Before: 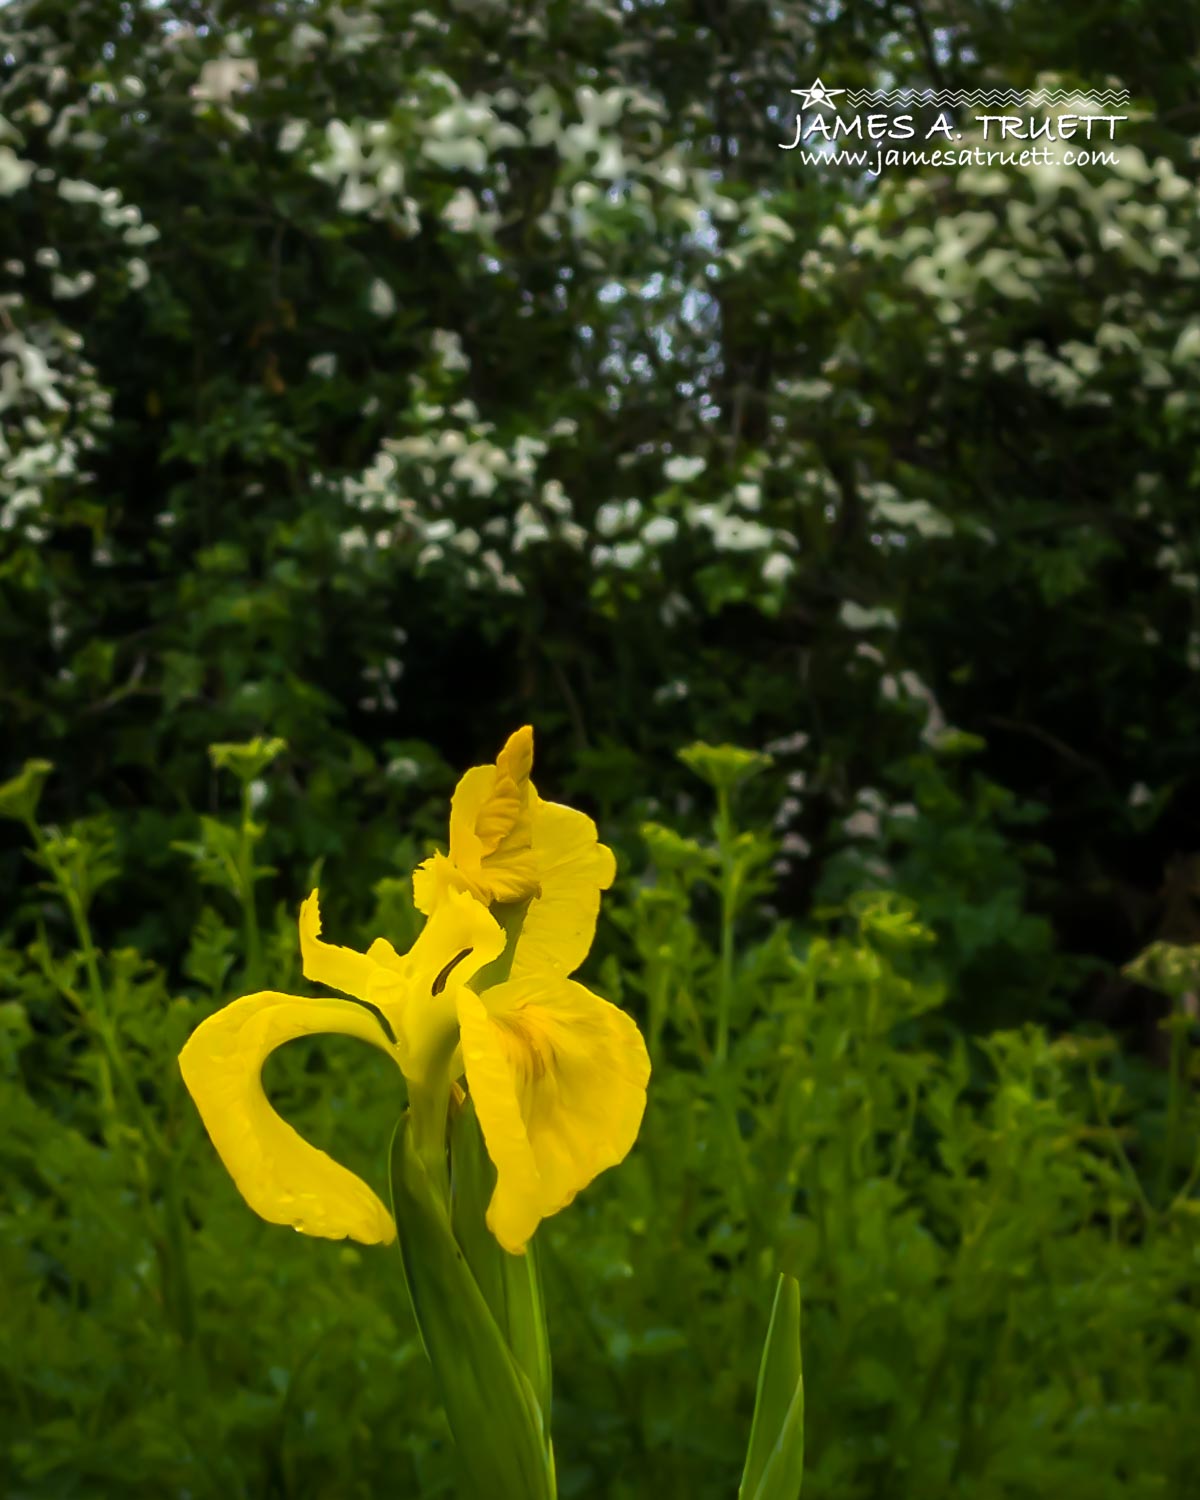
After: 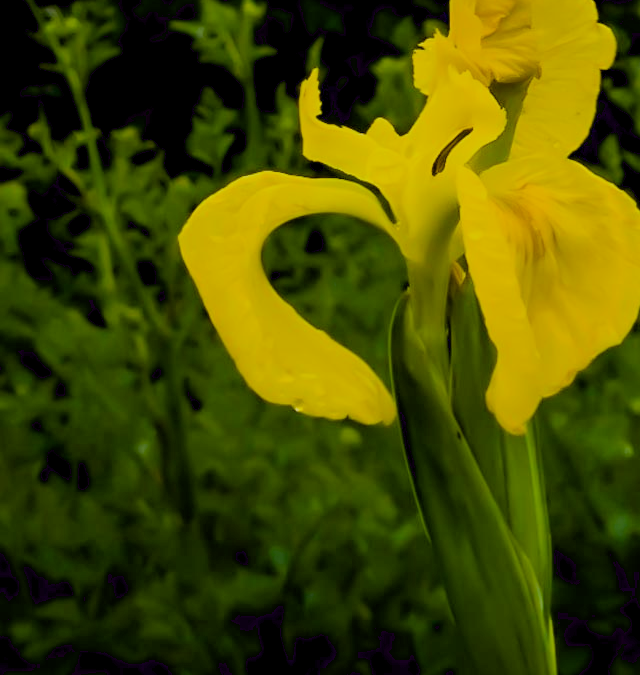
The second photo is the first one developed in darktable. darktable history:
exposure: black level correction 0.016, exposure -0.009 EV, compensate highlight preservation false
crop and rotate: top 54.778%, right 46.61%, bottom 0.159%
filmic rgb: black relative exposure -7.65 EV, white relative exposure 4.56 EV, hardness 3.61
white balance: red 0.982, blue 1.018
